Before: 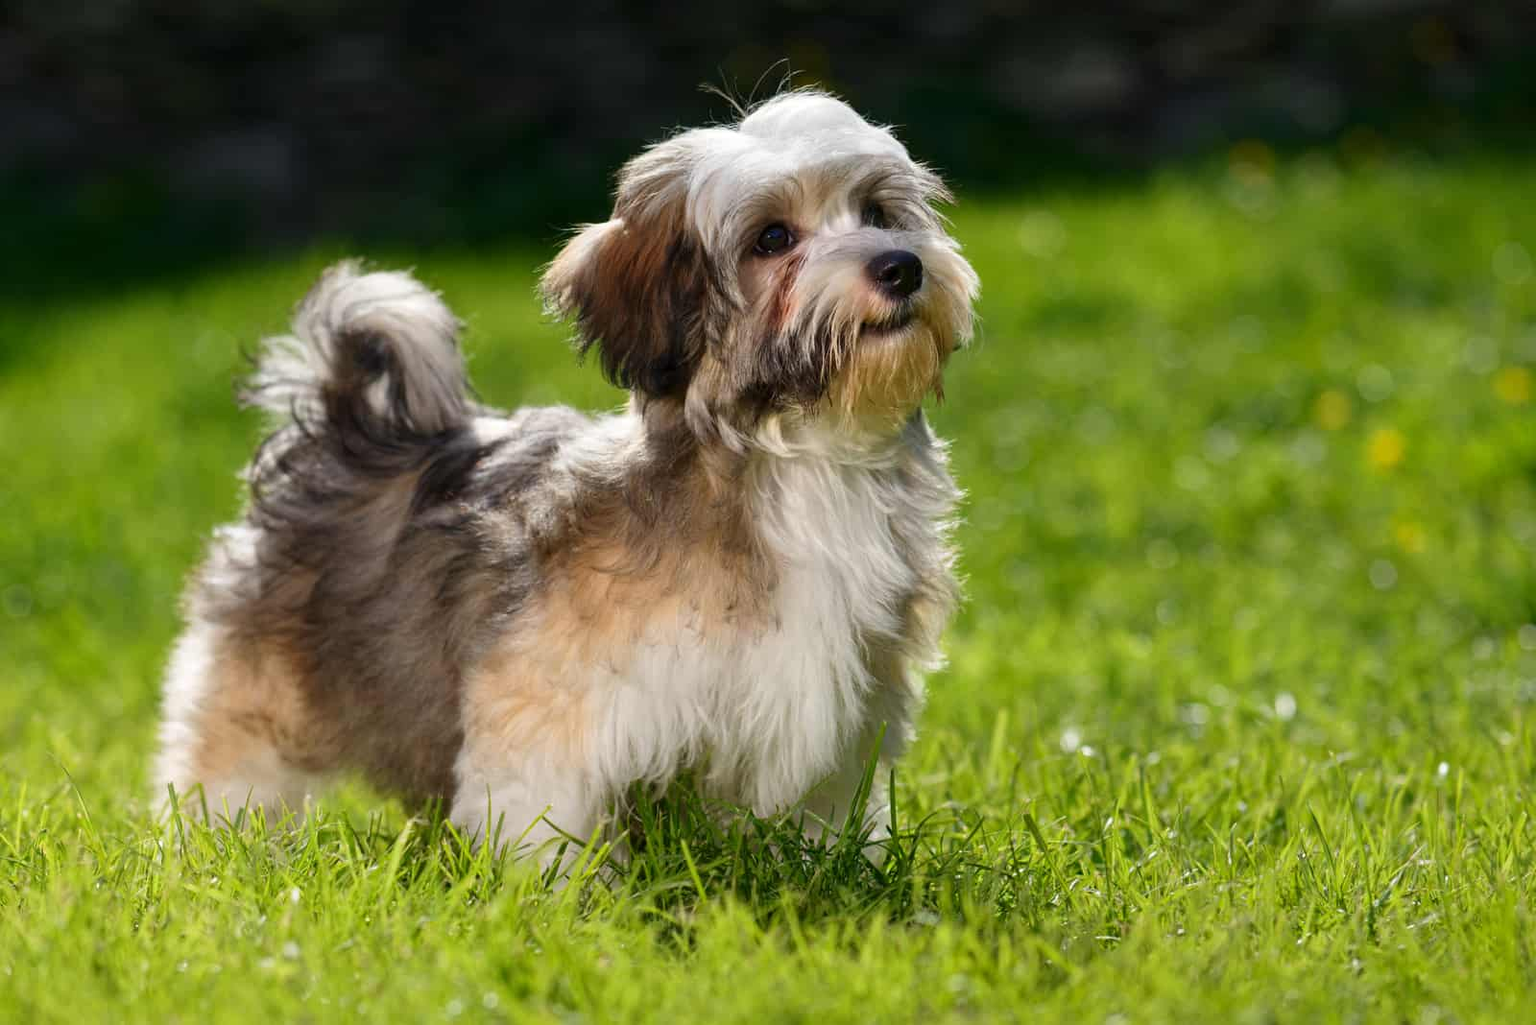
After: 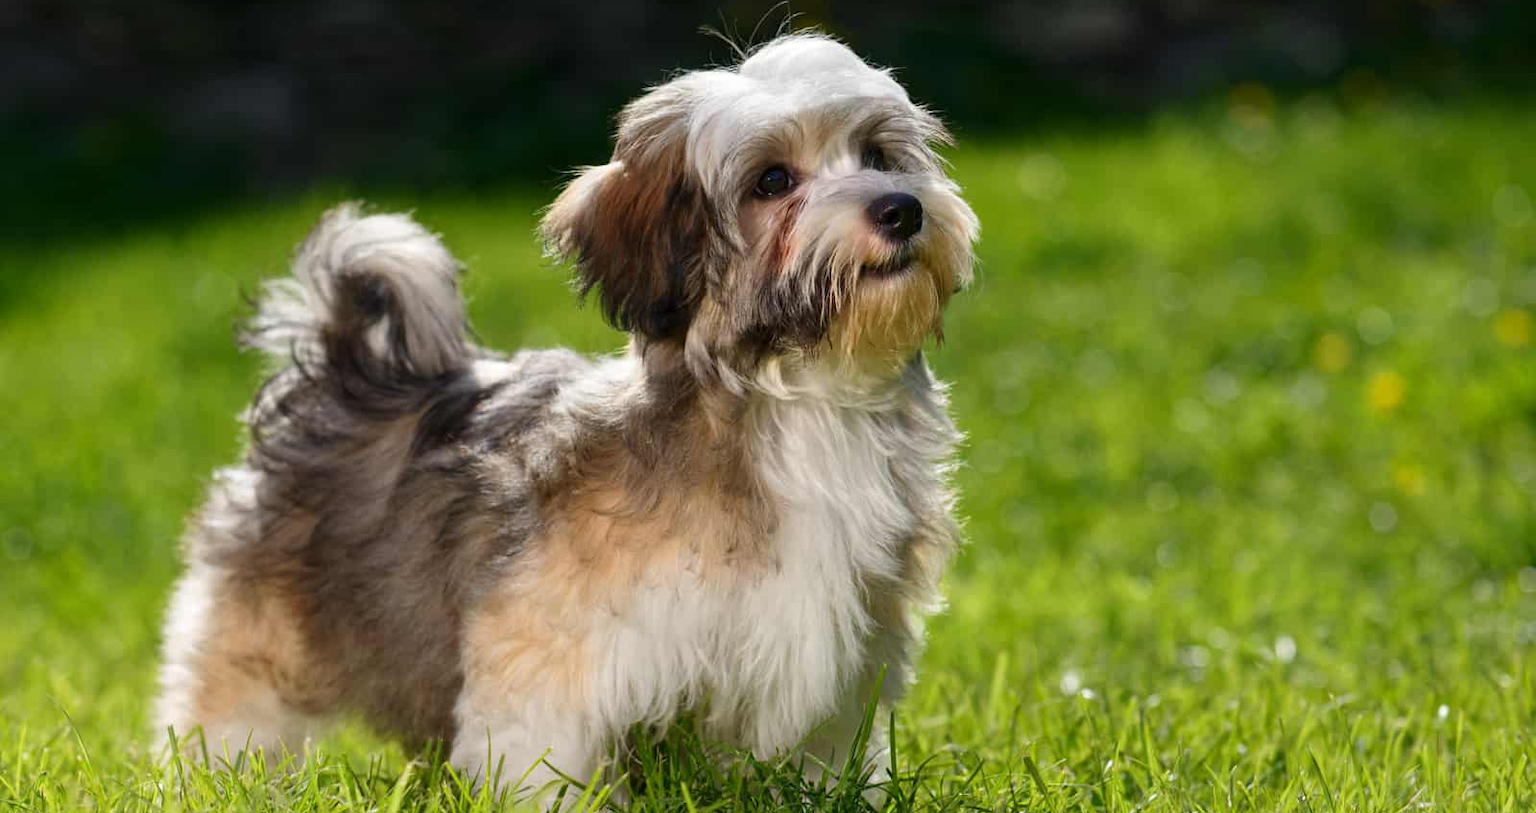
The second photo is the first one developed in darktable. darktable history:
crop and rotate: top 5.666%, bottom 14.964%
